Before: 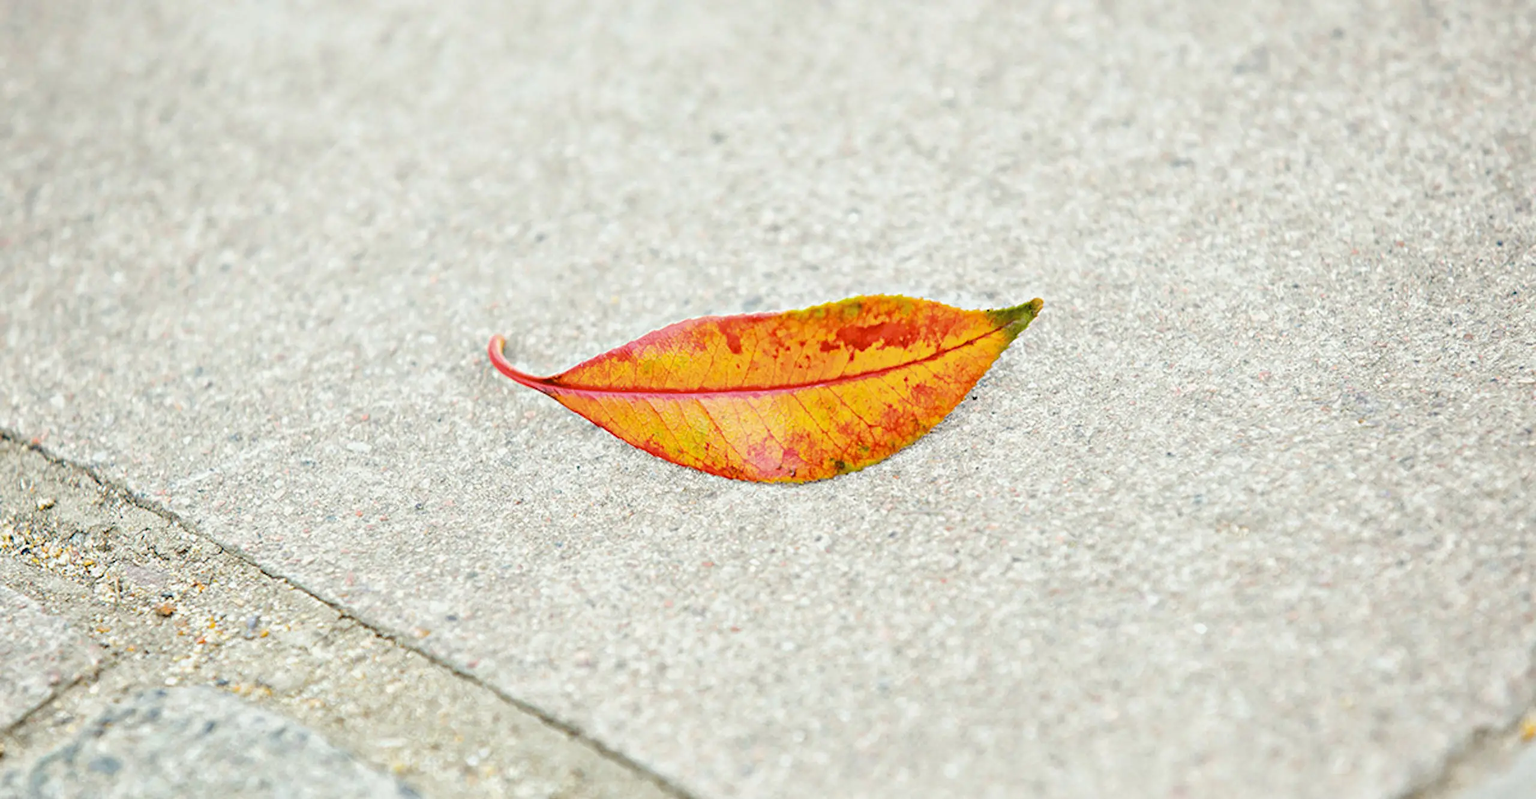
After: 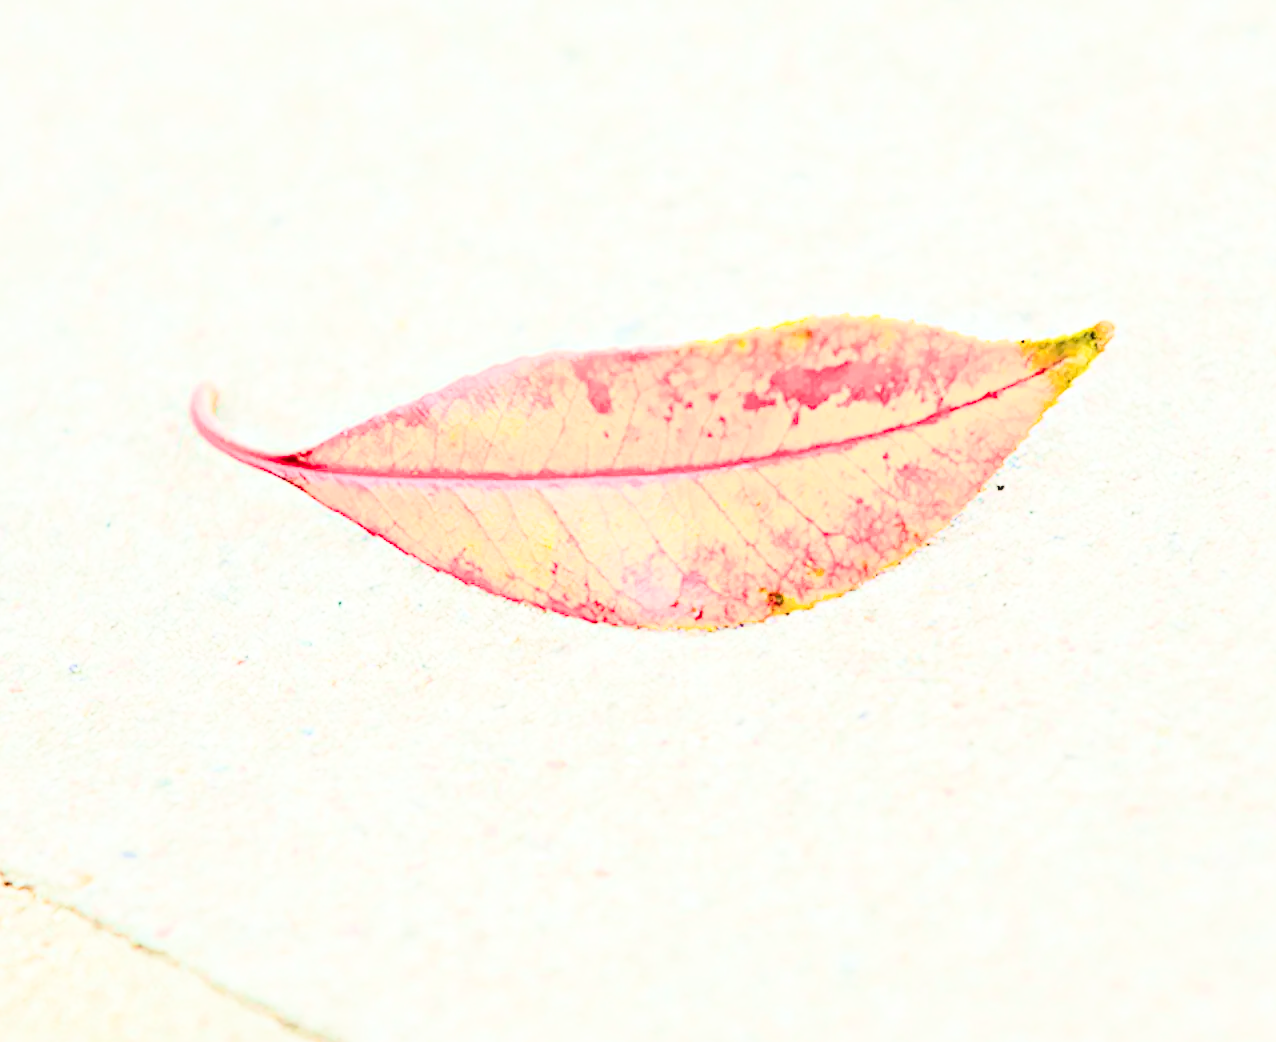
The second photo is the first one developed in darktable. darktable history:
crop and rotate: angle 0.025°, left 24.391%, top 13.227%, right 25.714%, bottom 8.456%
color zones: curves: ch1 [(0.235, 0.558) (0.75, 0.5)]; ch2 [(0.25, 0.462) (0.749, 0.457)]
local contrast: on, module defaults
velvia: strength 28.71%
contrast brightness saturation: contrast 0.291
exposure: exposure 2.036 EV, compensate highlight preservation false
filmic rgb: middle gray luminance 28.81%, black relative exposure -10.25 EV, white relative exposure 5.5 EV, threshold 2.96 EV, target black luminance 0%, hardness 3.94, latitude 1.82%, contrast 1.123, highlights saturation mix 5.3%, shadows ↔ highlights balance 15.69%, enable highlight reconstruction true
